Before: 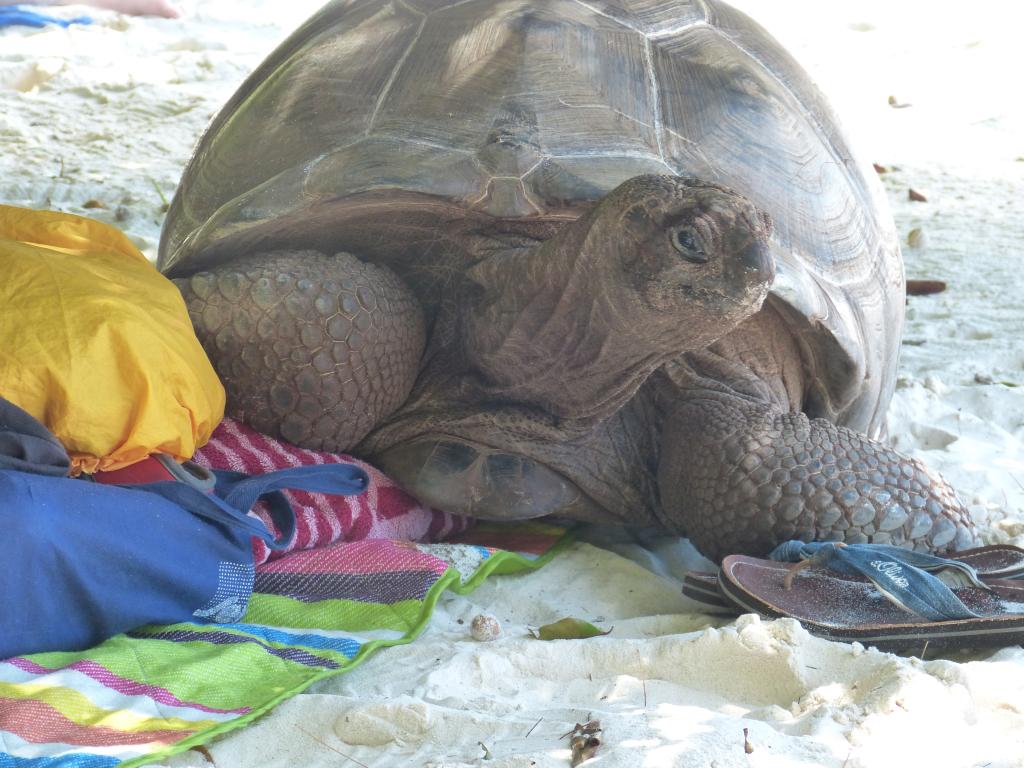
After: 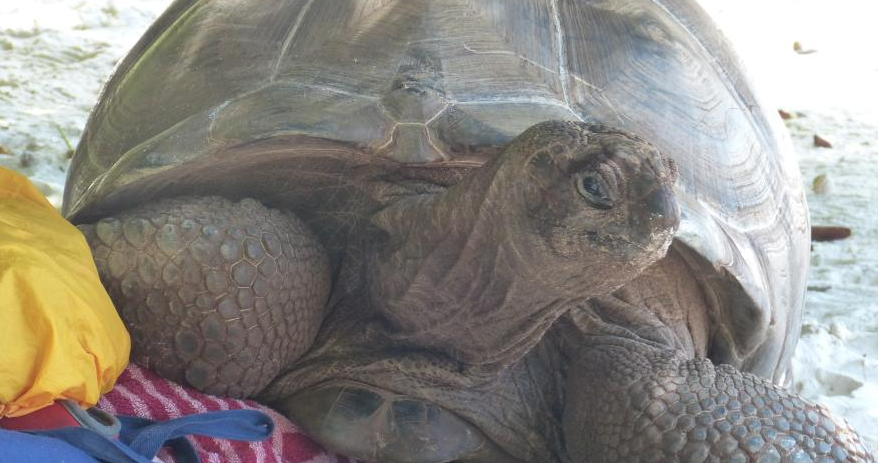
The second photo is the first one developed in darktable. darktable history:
crop and rotate: left 9.344%, top 7.094%, right 4.824%, bottom 32.61%
